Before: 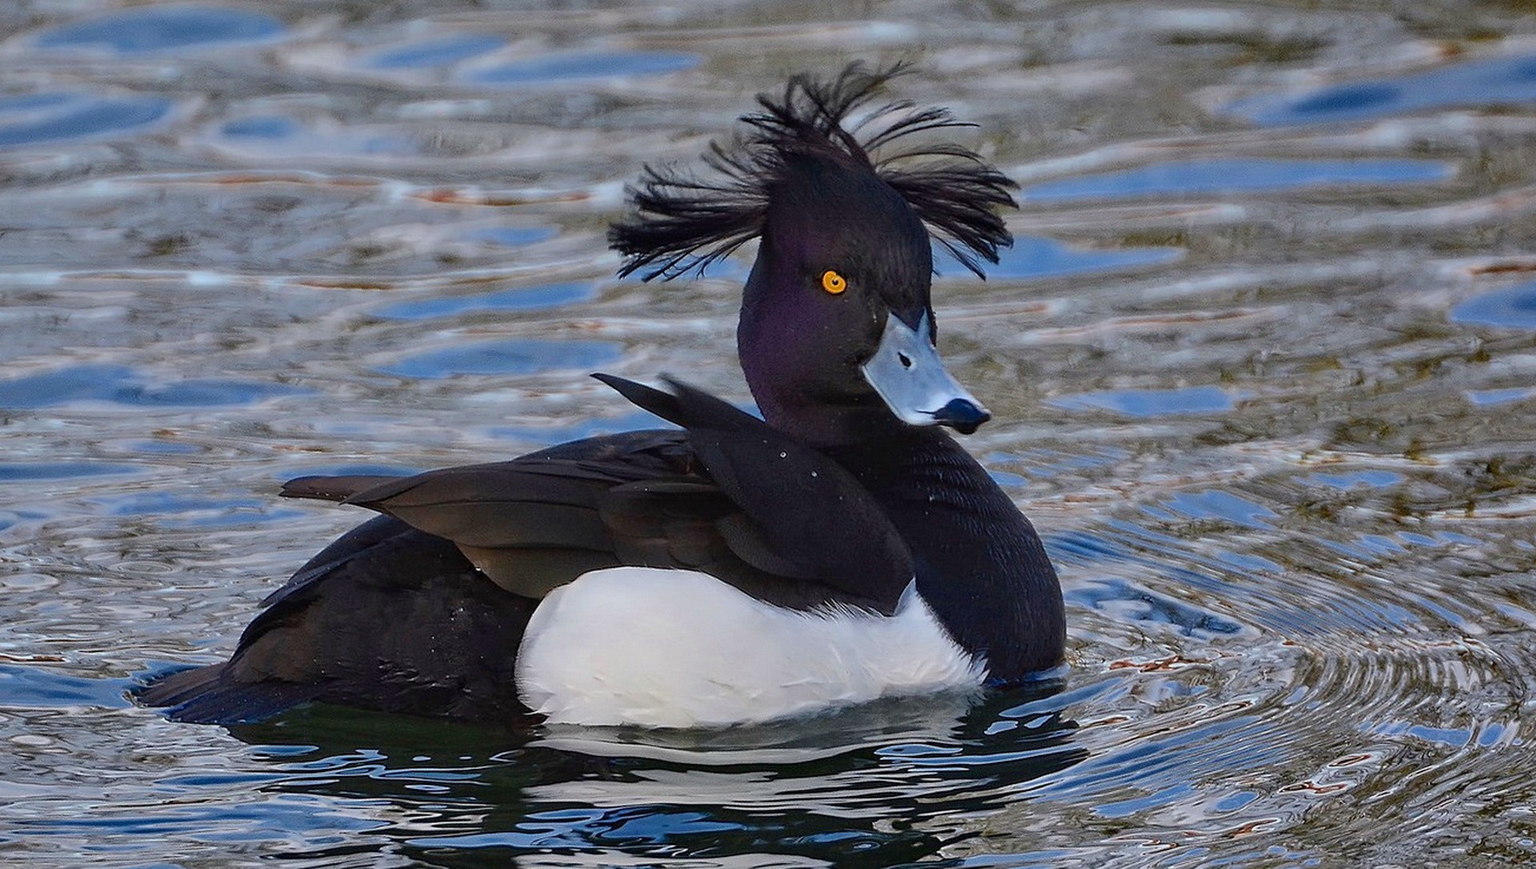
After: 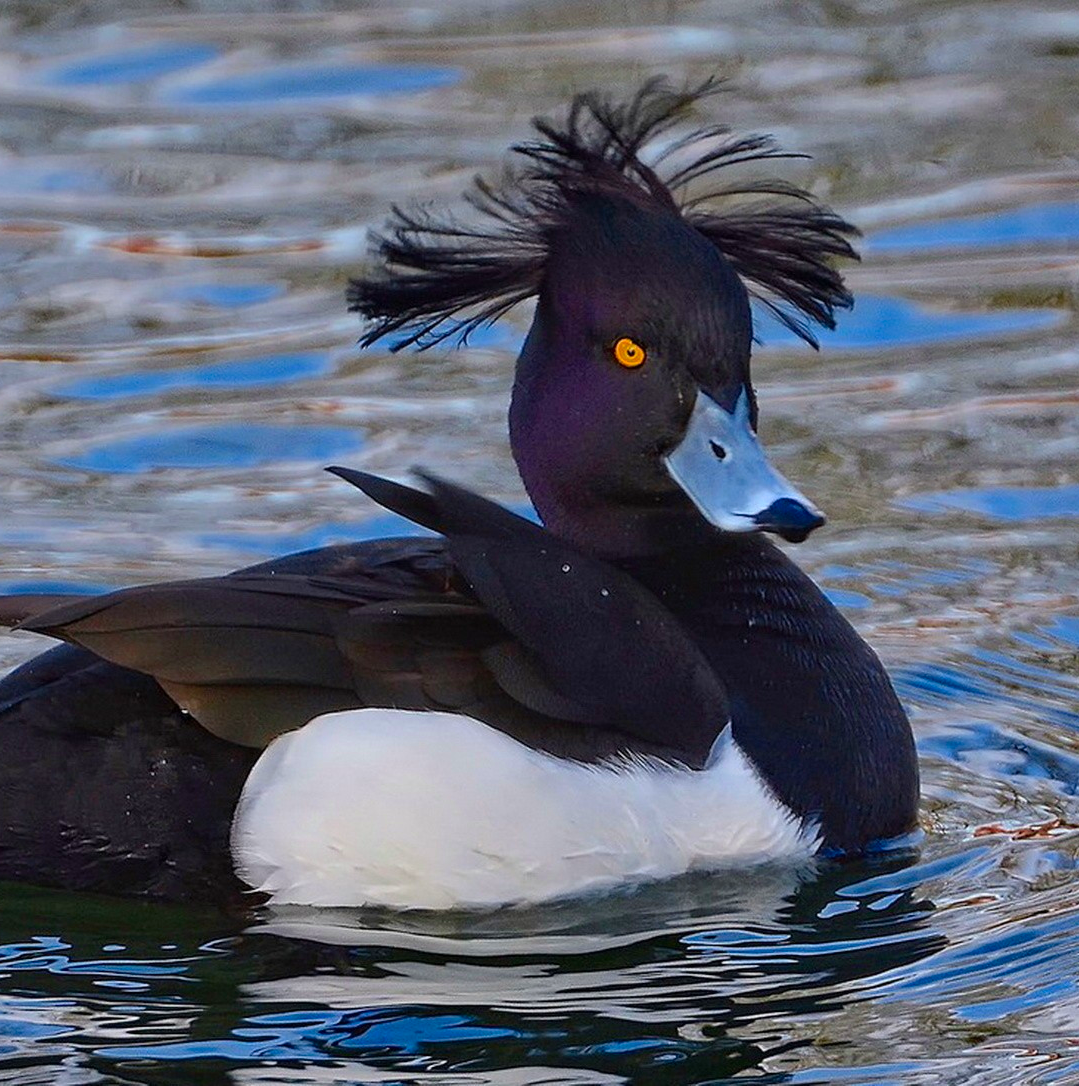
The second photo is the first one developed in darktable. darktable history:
crop: left 21.529%, right 22.26%
tone equalizer: smoothing diameter 24.94%, edges refinement/feathering 12.78, preserve details guided filter
color correction: highlights b* 0.001, saturation 1.36
